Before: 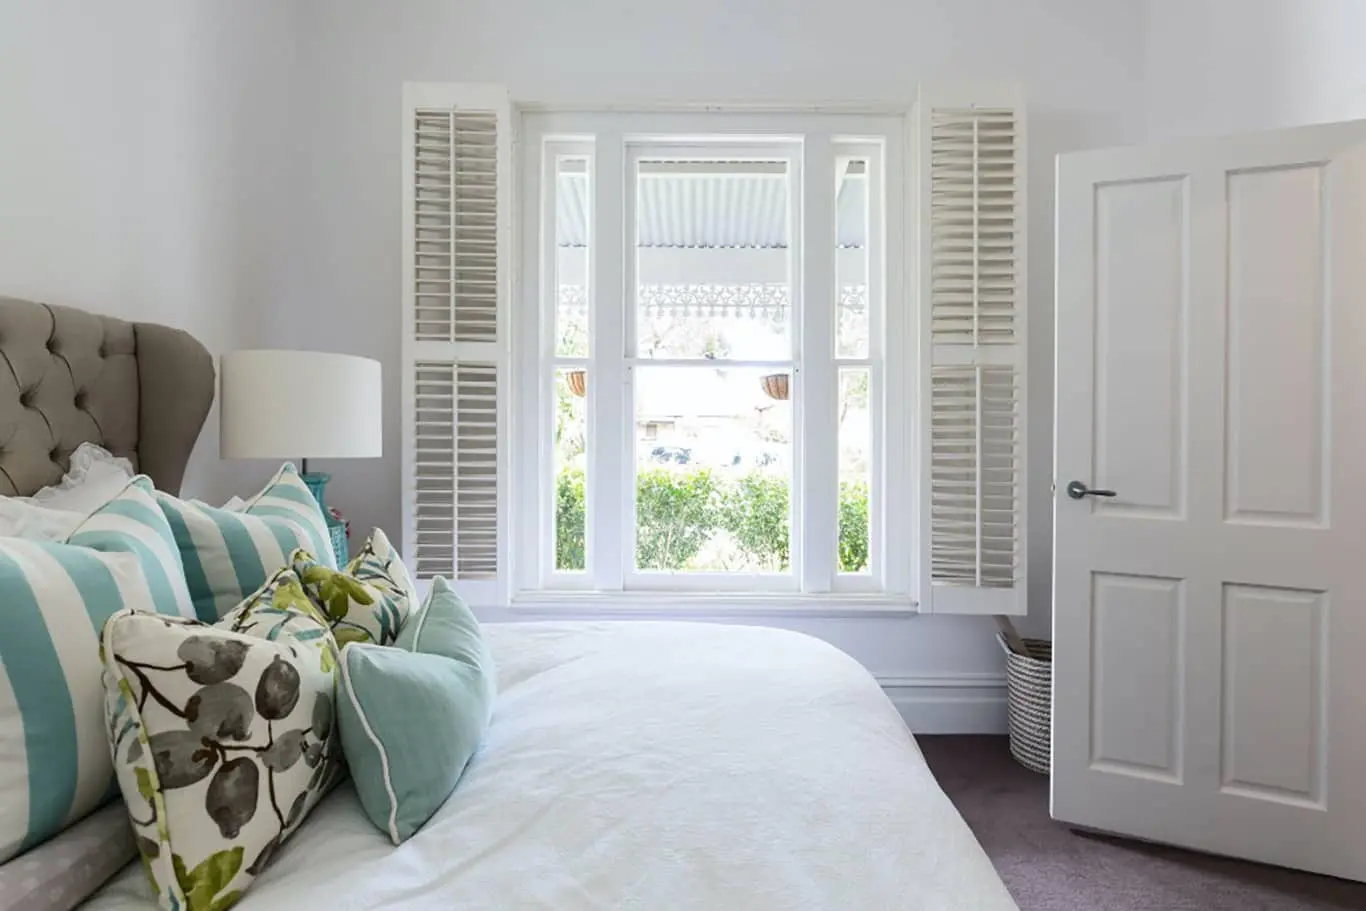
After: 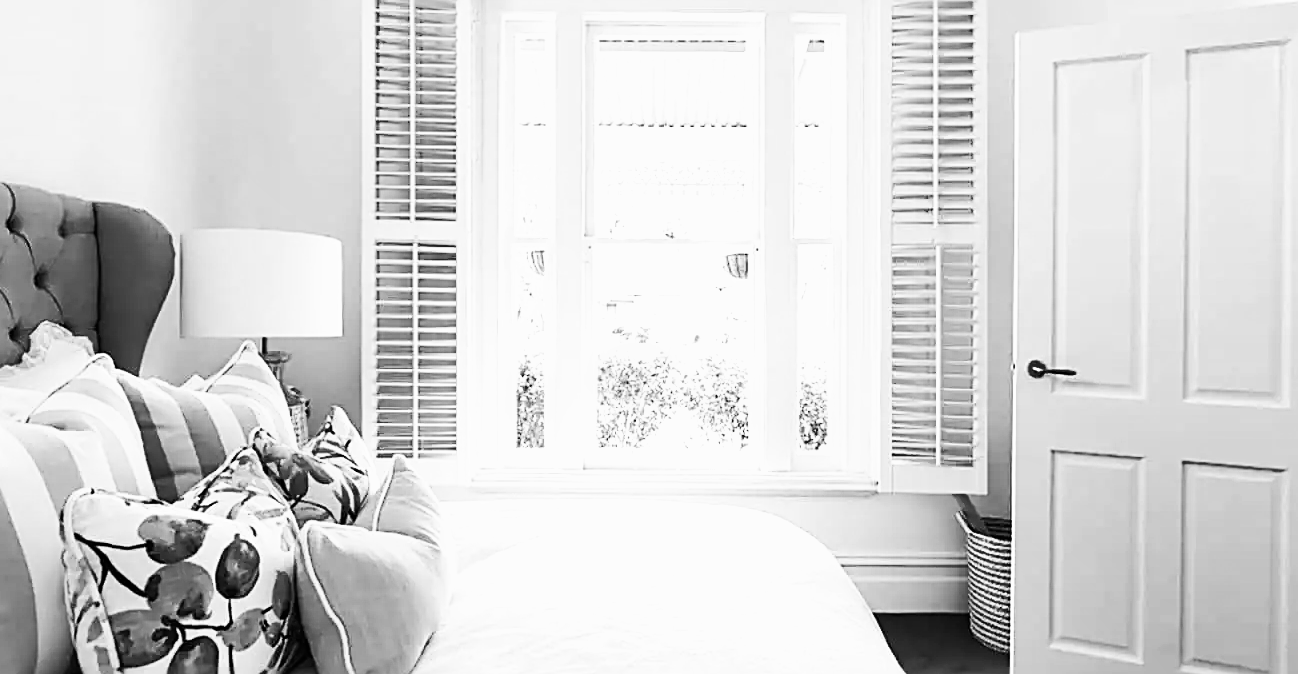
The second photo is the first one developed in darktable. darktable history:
shadows and highlights: shadows 12, white point adjustment 1.2, soften with gaussian
base curve: curves: ch0 [(0, 0) (0.007, 0.004) (0.027, 0.03) (0.046, 0.07) (0.207, 0.54) (0.442, 0.872) (0.673, 0.972) (1, 1)], preserve colors none
monochrome: a 16.06, b 15.48, size 1
crop and rotate: left 2.991%, top 13.302%, right 1.981%, bottom 12.636%
sharpen: radius 2.531, amount 0.628
